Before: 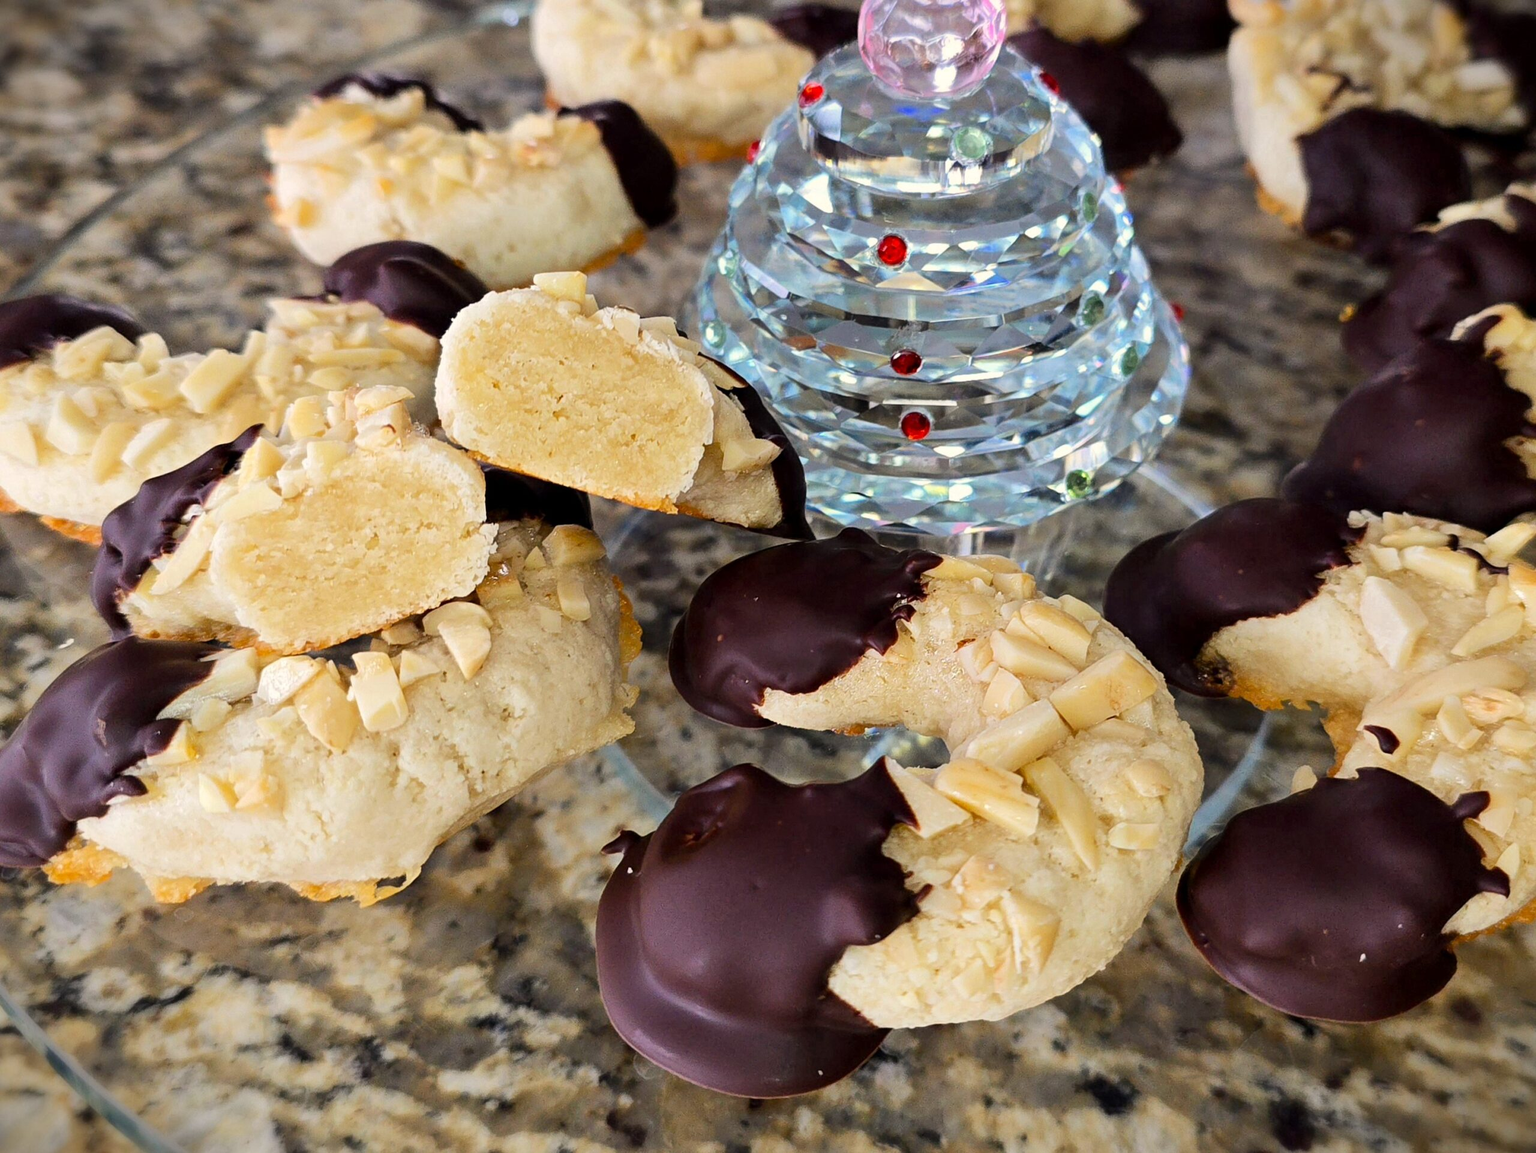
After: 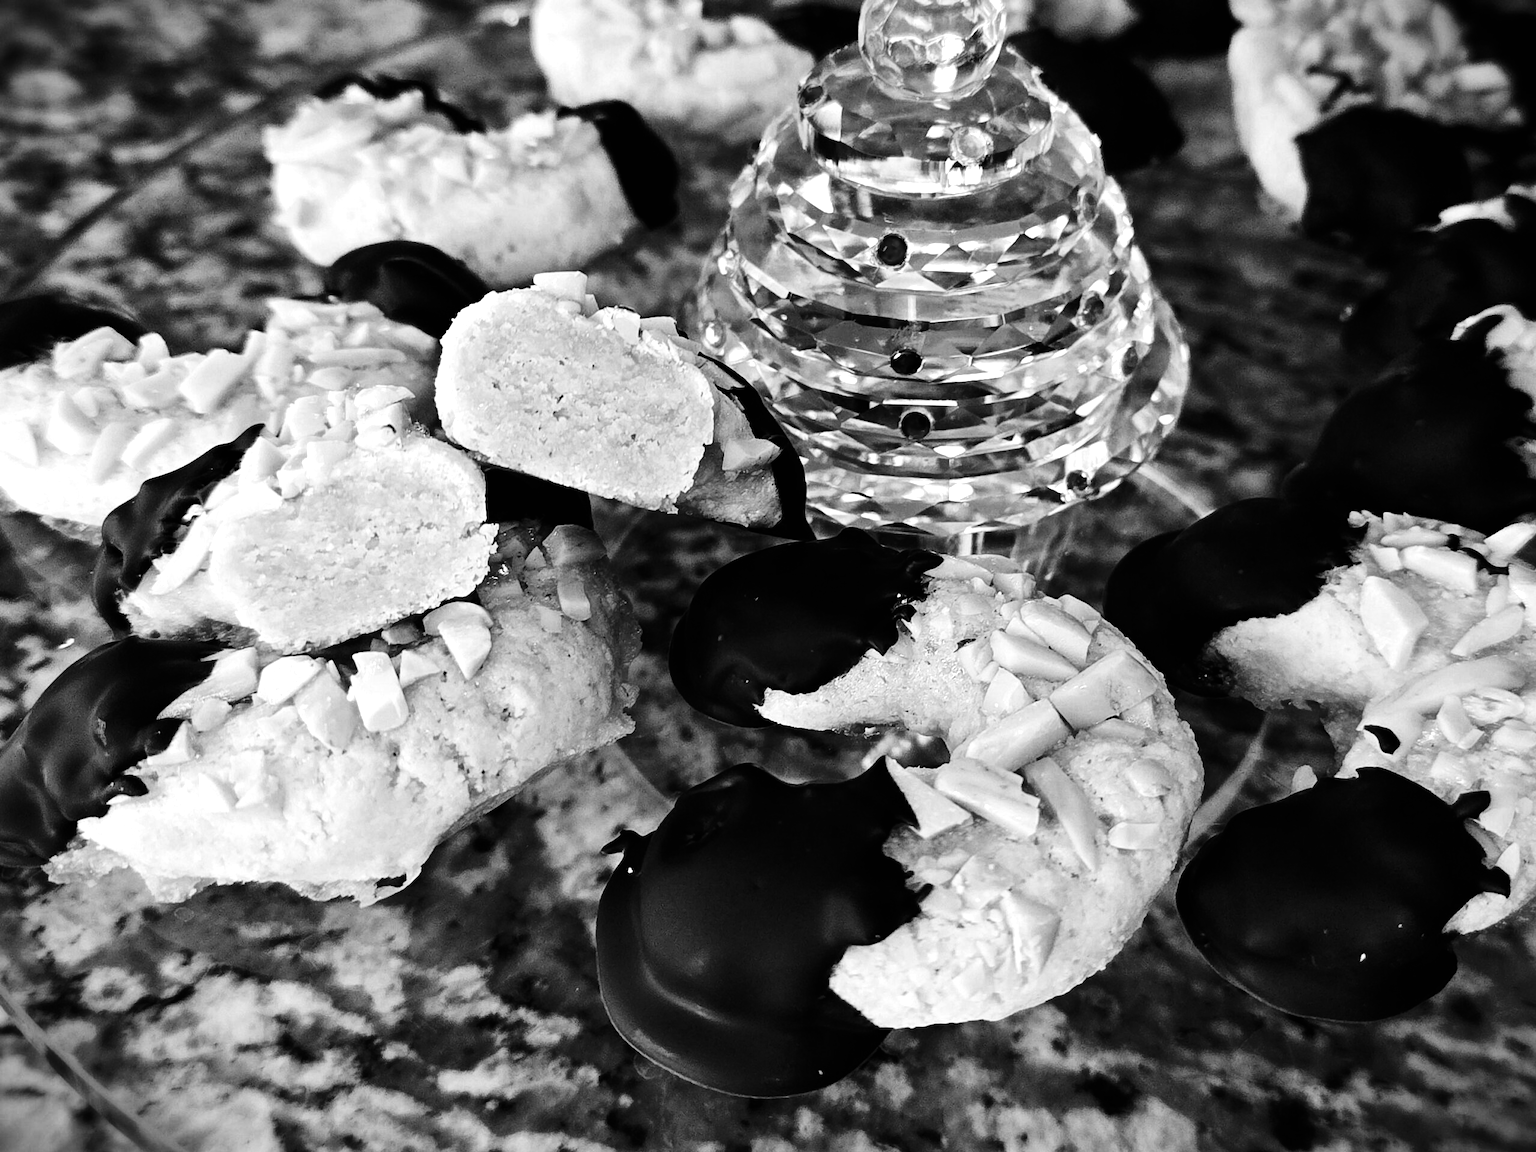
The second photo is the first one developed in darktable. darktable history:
contrast brightness saturation: contrast 0.24, brightness -0.24, saturation 0.14
white balance: red 0.766, blue 1.537
monochrome: a 1.94, b -0.638
color balance rgb: shadows lift › chroma 1%, shadows lift › hue 217.2°, power › hue 310.8°, highlights gain › chroma 1%, highlights gain › hue 54°, global offset › luminance 0.5%, global offset › hue 171.6°, perceptual saturation grading › global saturation 14.09%, perceptual saturation grading › highlights -25%, perceptual saturation grading › shadows 30%, perceptual brilliance grading › highlights 13.42%, perceptual brilliance grading › mid-tones 8.05%, perceptual brilliance grading › shadows -17.45%, global vibrance 25%
